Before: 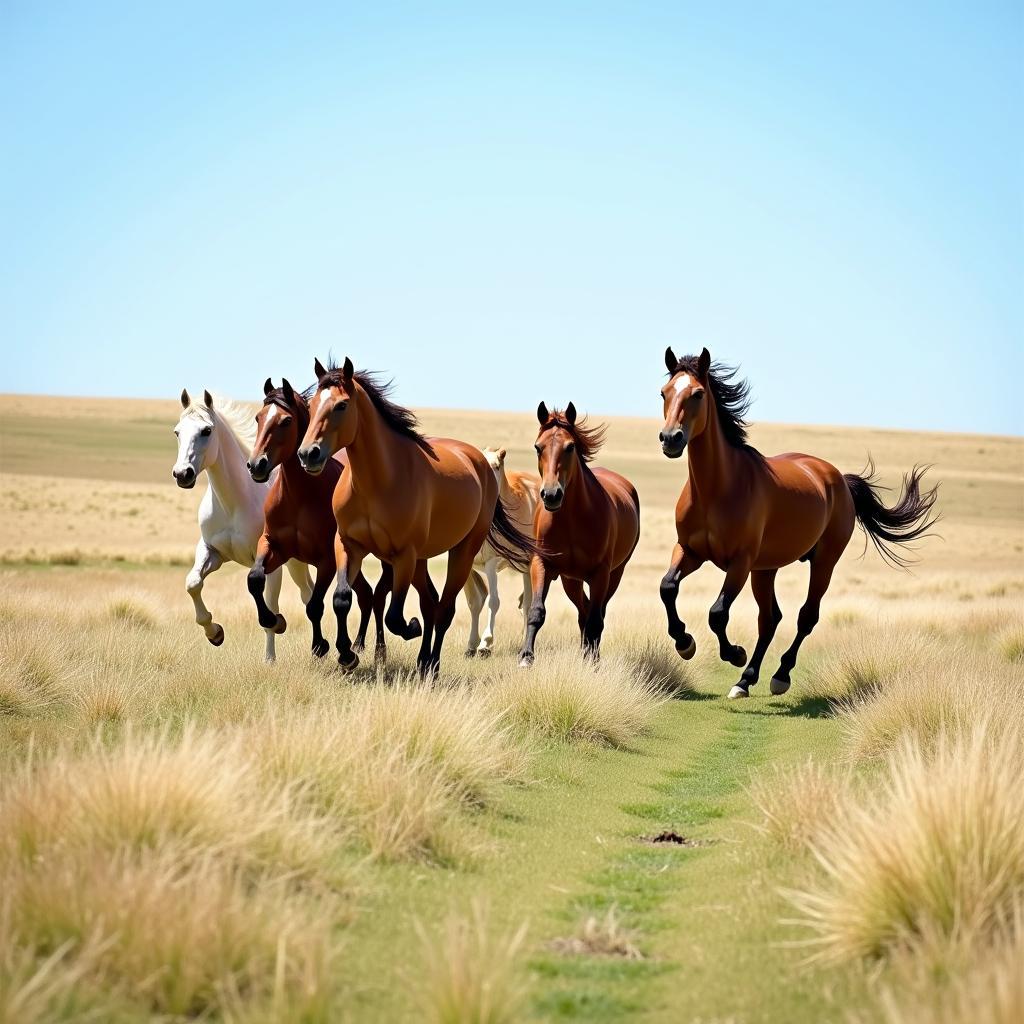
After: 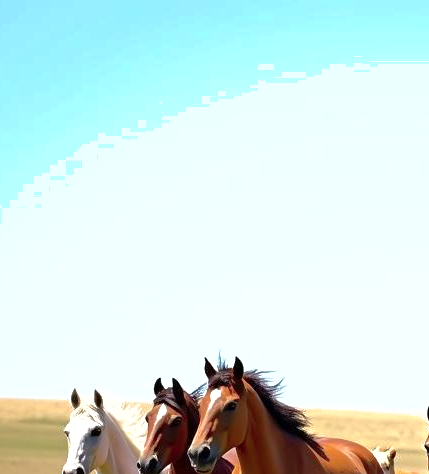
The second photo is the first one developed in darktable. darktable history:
tone equalizer: -8 EV -0.417 EV, -7 EV -0.389 EV, -6 EV -0.333 EV, -5 EV -0.222 EV, -3 EV 0.222 EV, -2 EV 0.333 EV, -1 EV 0.389 EV, +0 EV 0.417 EV, edges refinement/feathering 500, mask exposure compensation -1.57 EV, preserve details no
crop and rotate: left 10.817%, top 0.062%, right 47.194%, bottom 53.626%
white balance: emerald 1
shadows and highlights: on, module defaults
